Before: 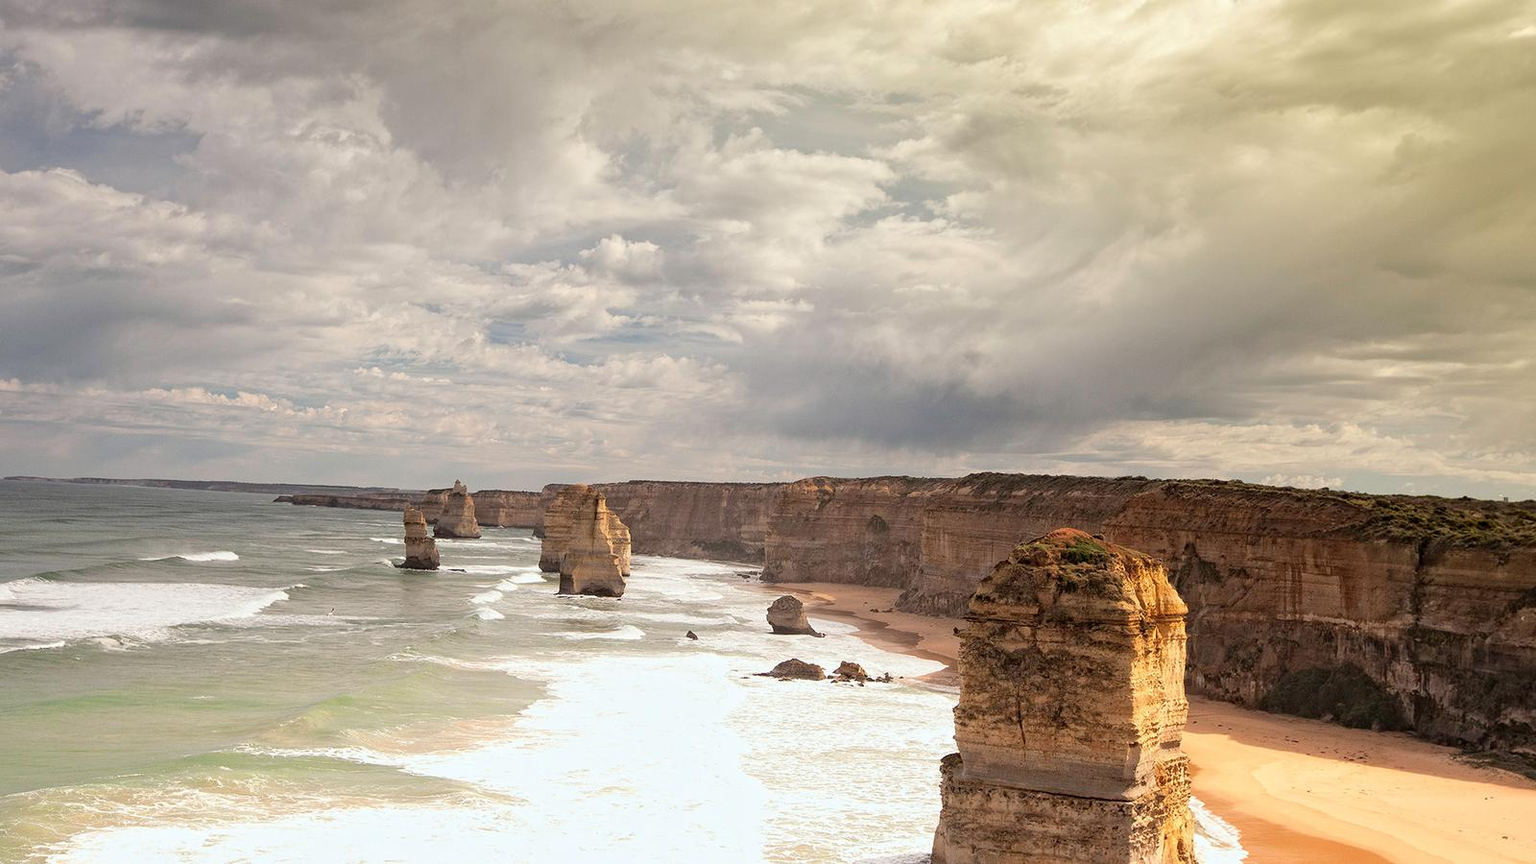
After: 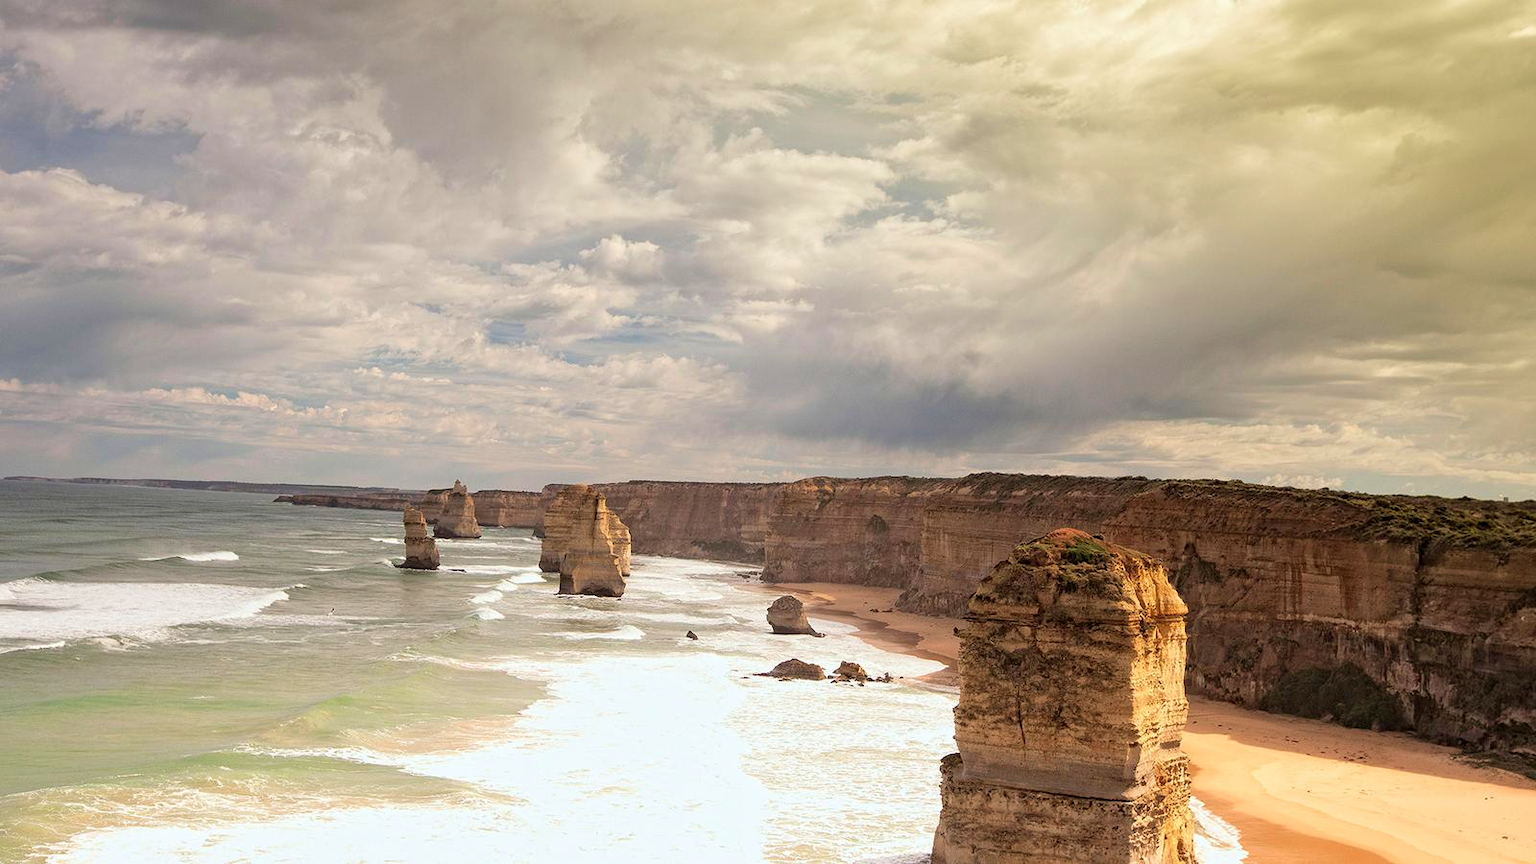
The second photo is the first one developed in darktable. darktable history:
exposure: black level correction 0.001, compensate exposure bias true, compensate highlight preservation false
velvia: on, module defaults
